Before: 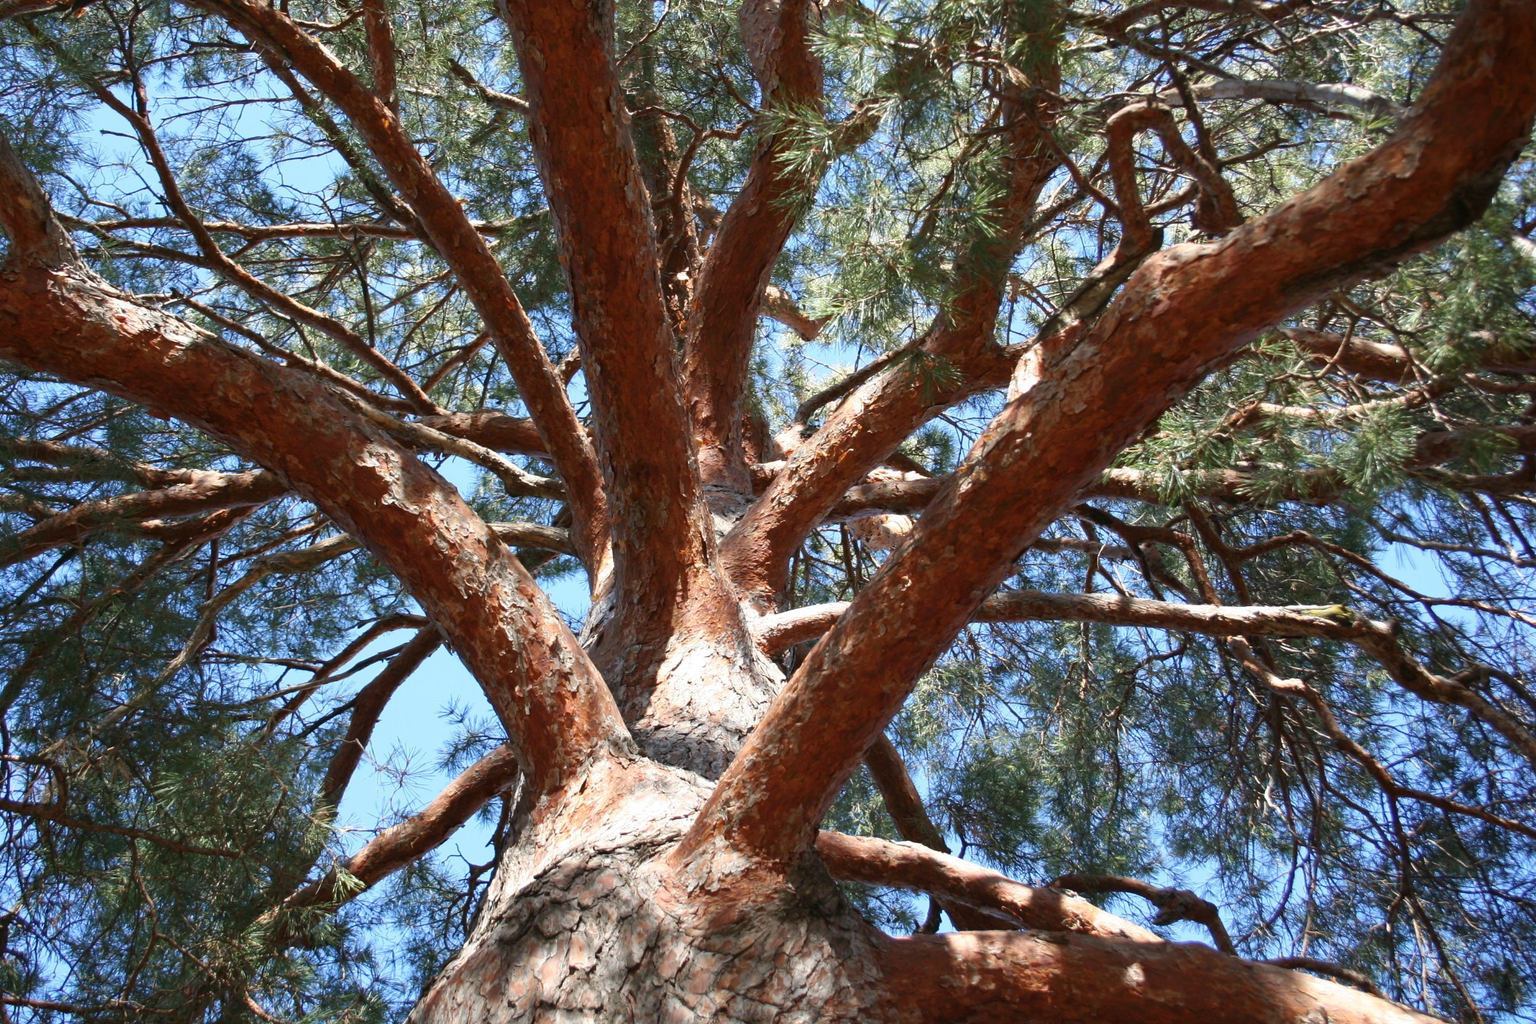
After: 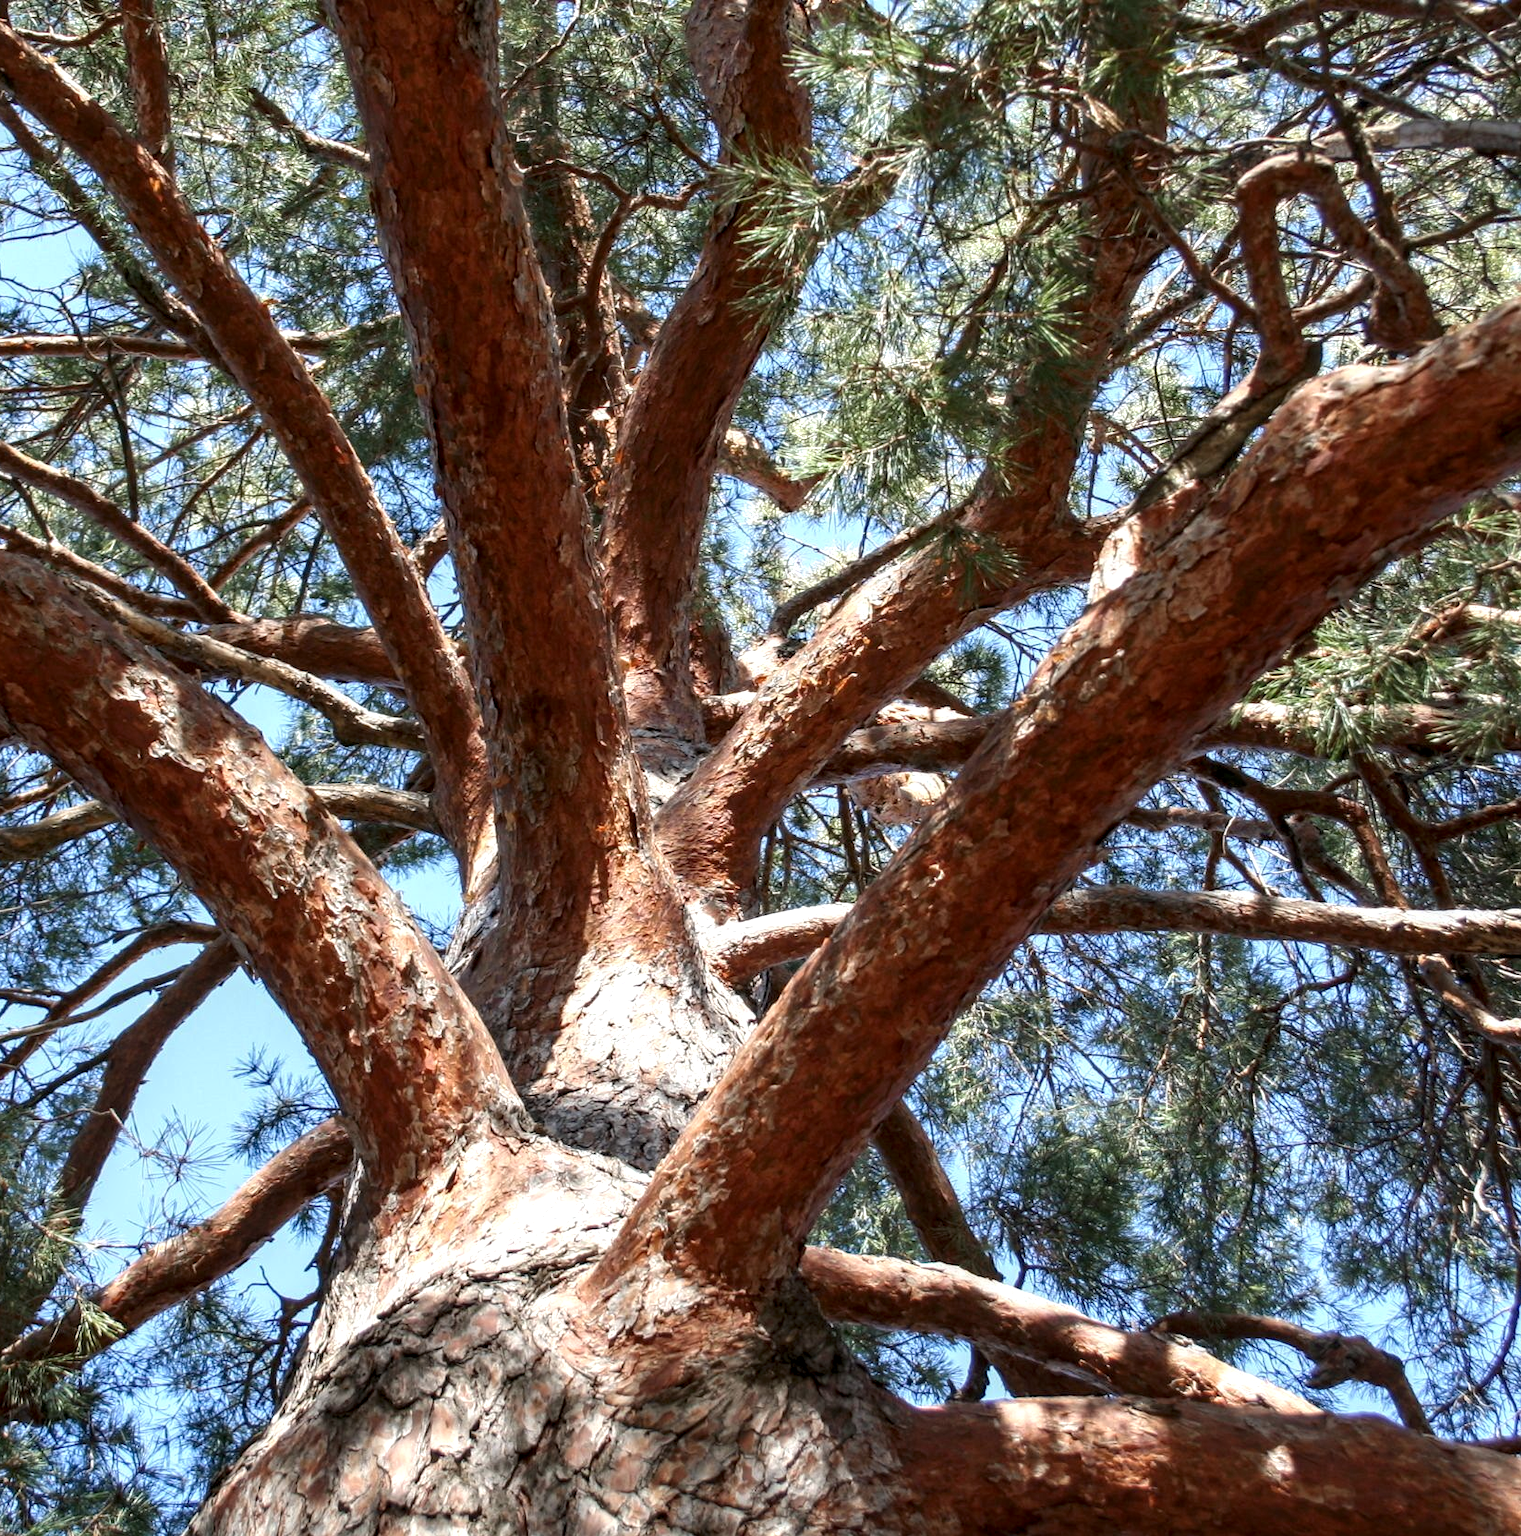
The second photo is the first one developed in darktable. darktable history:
crop and rotate: left 18.402%, right 15.587%
local contrast: detail 150%
